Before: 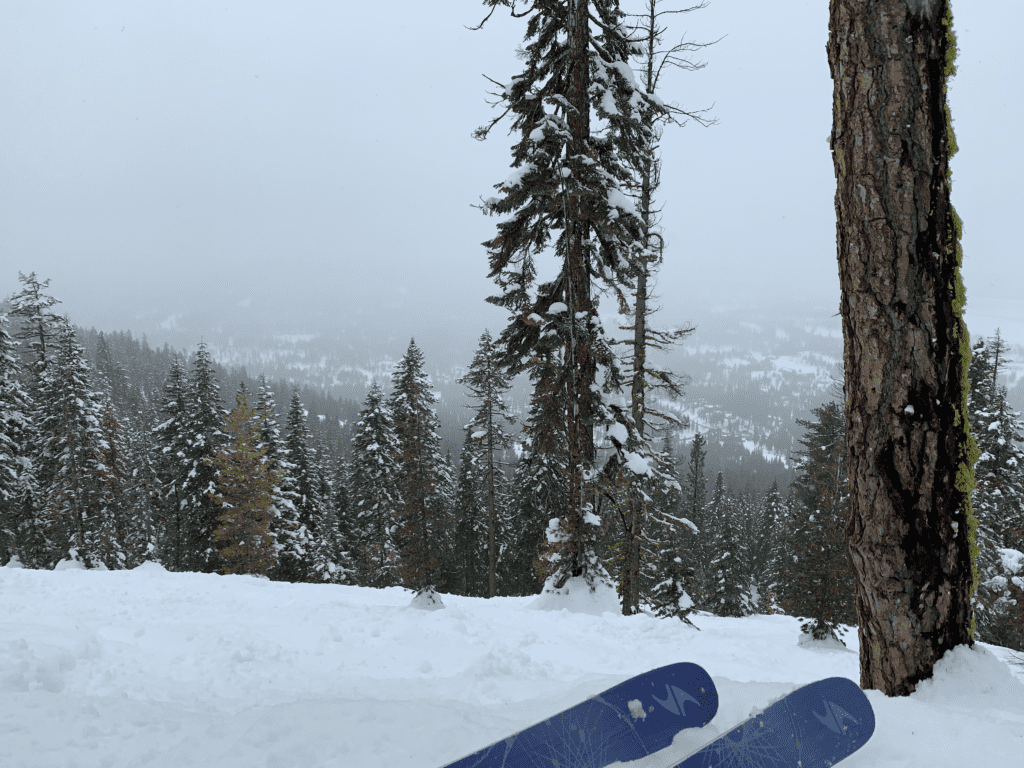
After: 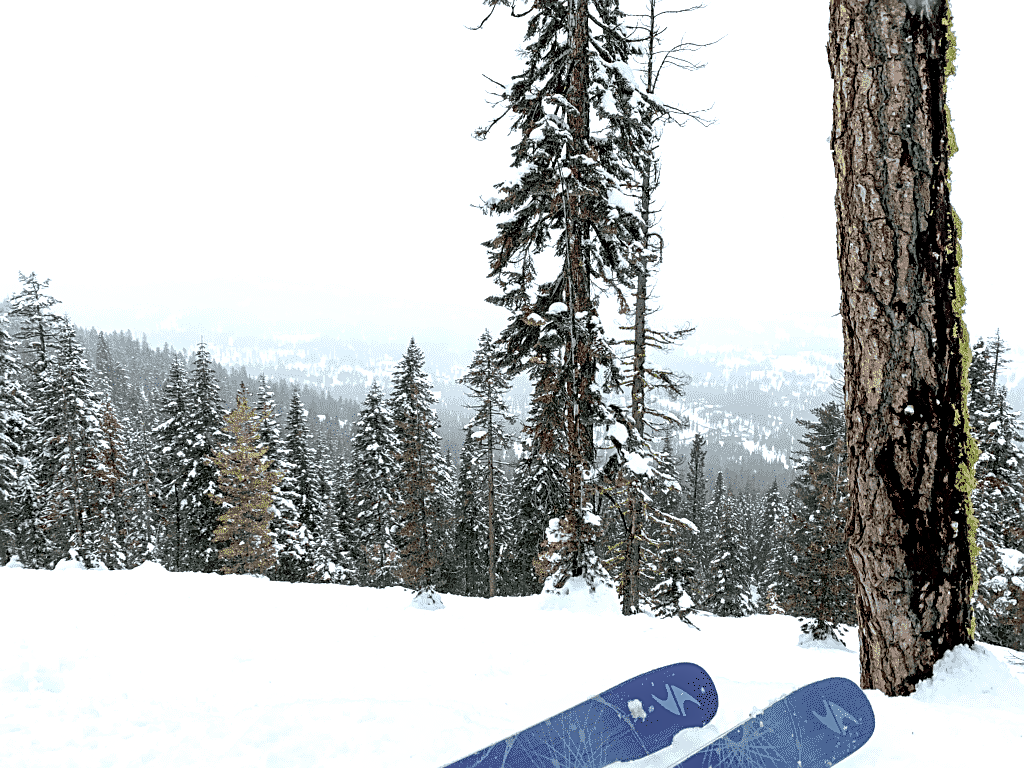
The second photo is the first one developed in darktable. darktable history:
local contrast: on, module defaults
sharpen: on, module defaults
color zones: curves: ch0 [(0.018, 0.548) (0.224, 0.64) (0.425, 0.447) (0.675, 0.575) (0.732, 0.579)]; ch1 [(0.066, 0.487) (0.25, 0.5) (0.404, 0.43) (0.75, 0.421) (0.956, 0.421)]; ch2 [(0.044, 0.561) (0.215, 0.465) (0.399, 0.544) (0.465, 0.548) (0.614, 0.447) (0.724, 0.43) (0.882, 0.623) (0.956, 0.632)]
exposure: black level correction 0.01, exposure 1 EV, compensate highlight preservation false
